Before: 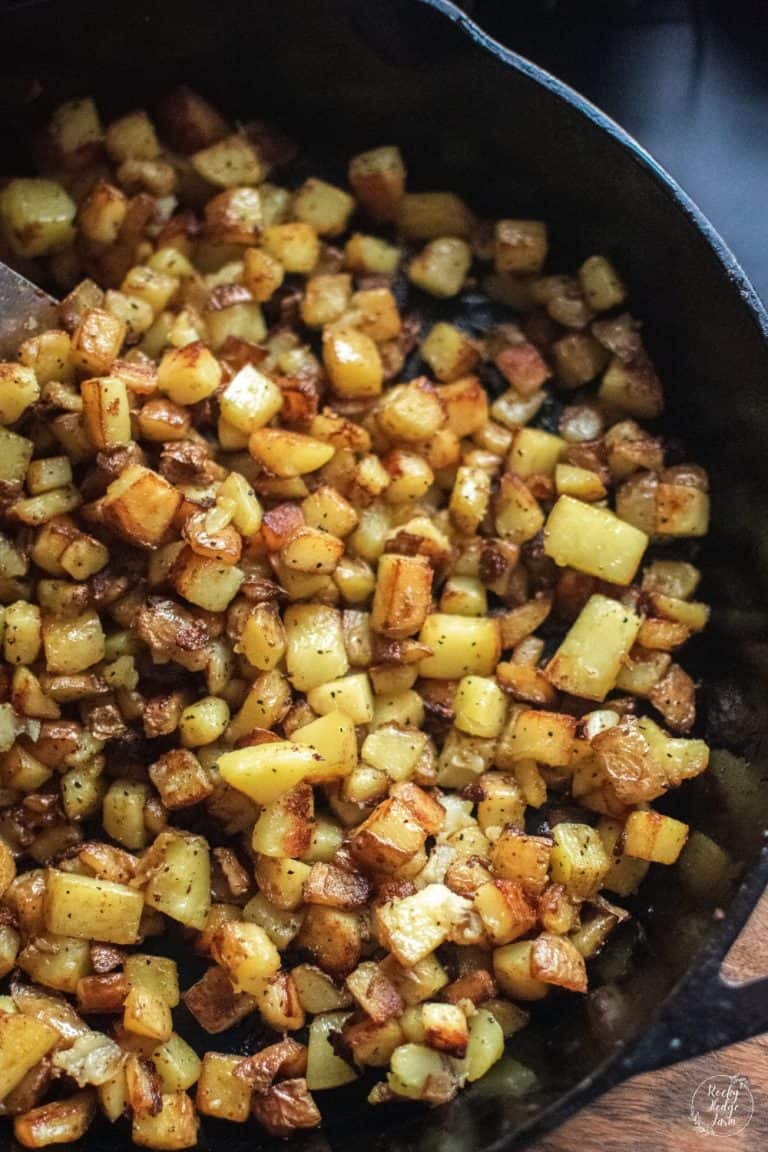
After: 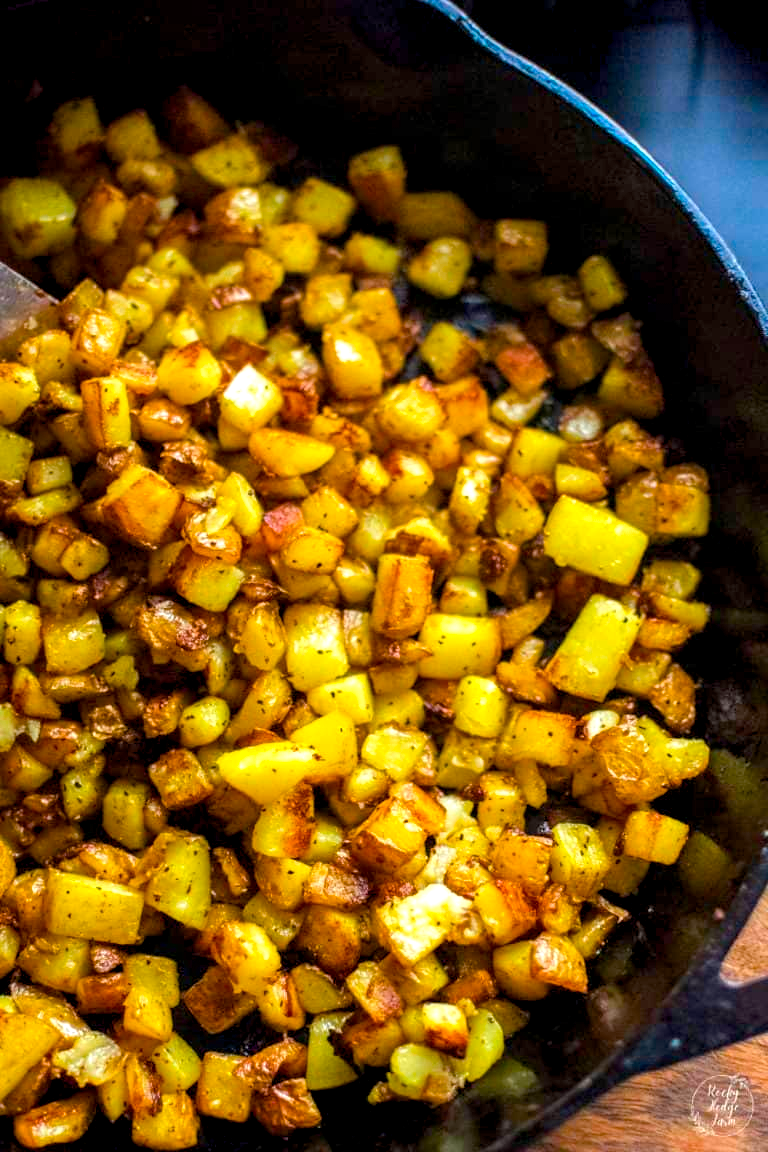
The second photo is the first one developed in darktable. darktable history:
color balance rgb: power › chroma 0.265%, power › hue 62.83°, global offset › luminance -0.505%, linear chroma grading › global chroma 32.824%, perceptual saturation grading › global saturation 24.998%, perceptual brilliance grading › global brilliance 9.899%, perceptual brilliance grading › shadows 15.088%, global vibrance 15.078%
